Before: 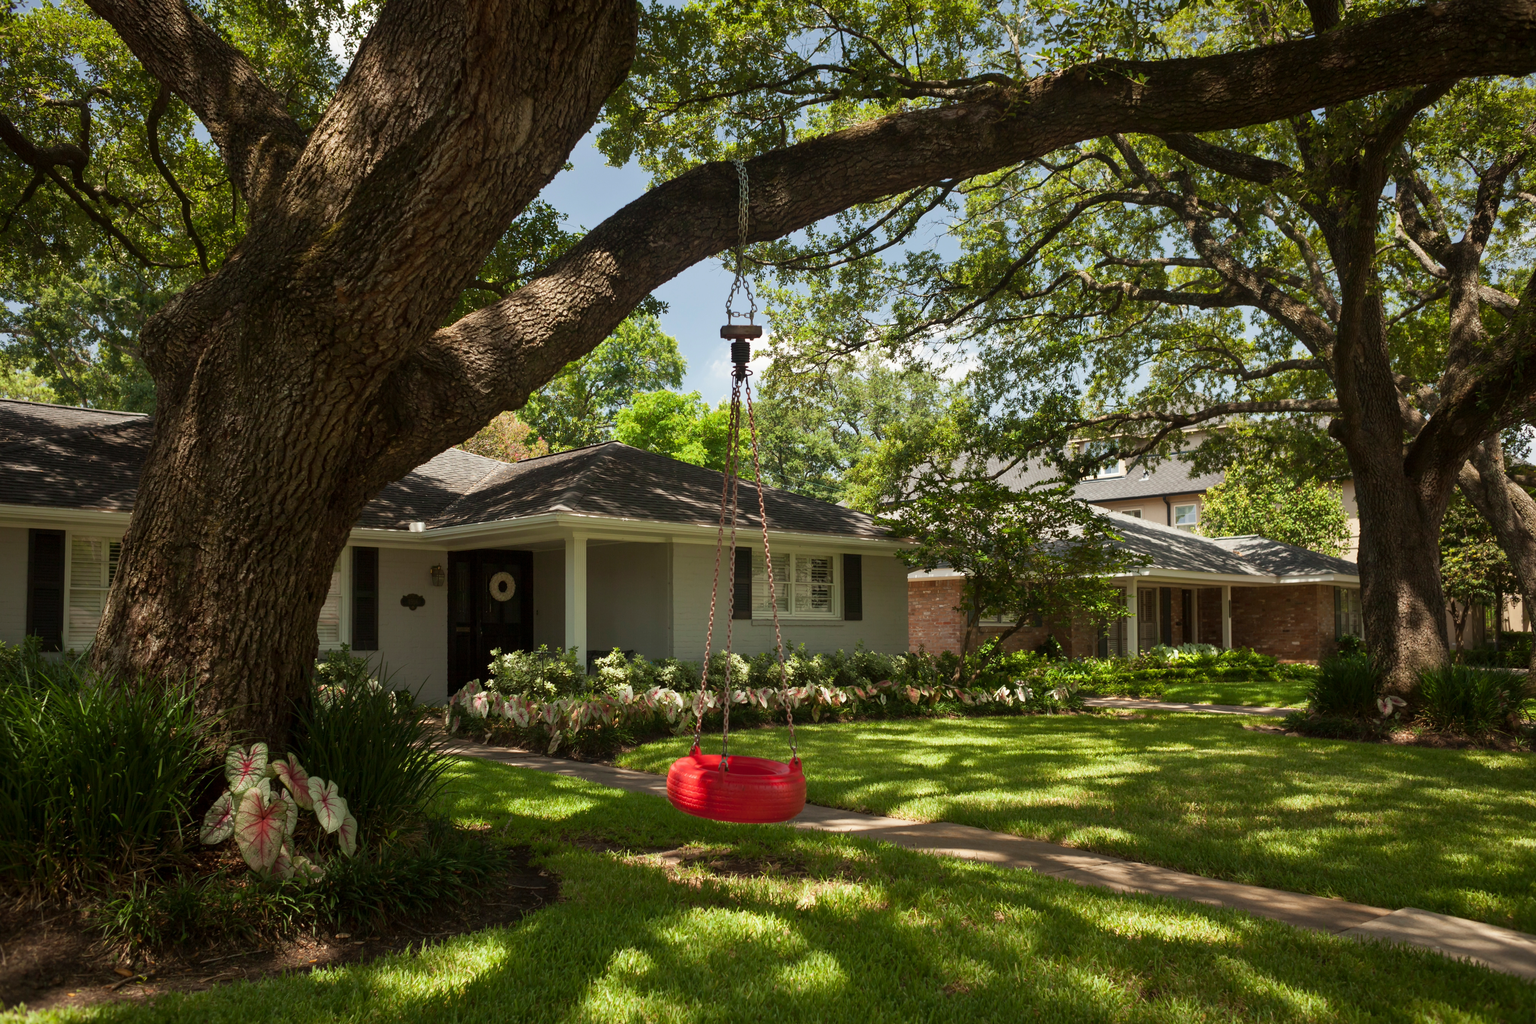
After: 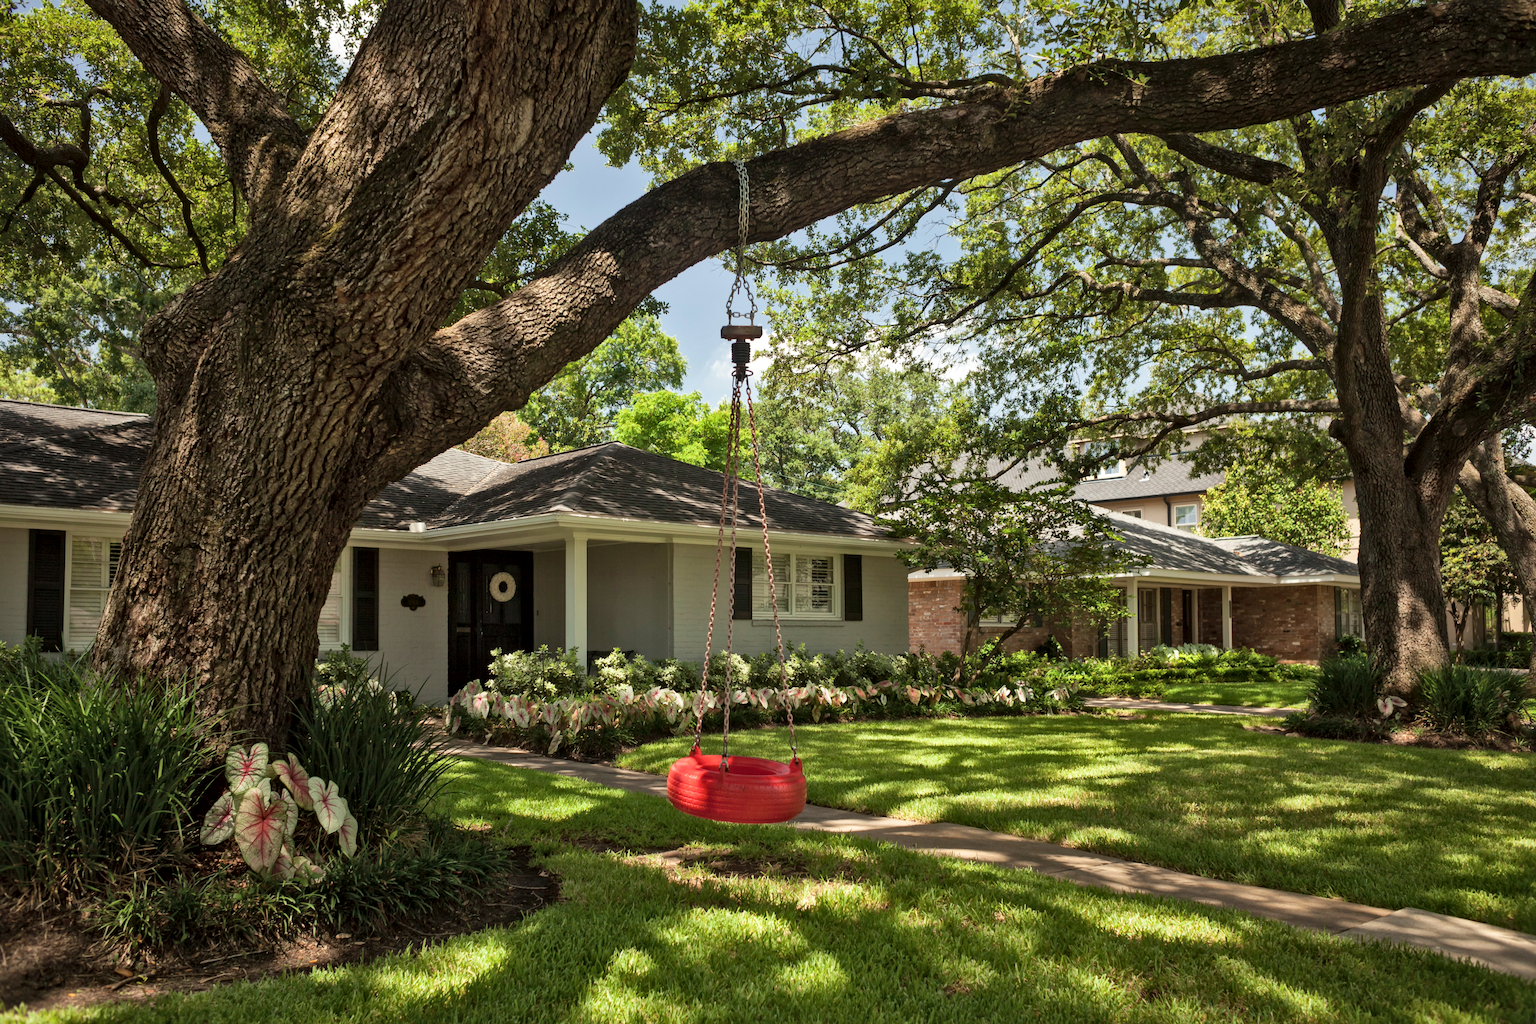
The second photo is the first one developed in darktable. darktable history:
local contrast: mode bilateral grid, contrast 20, coarseness 49, detail 148%, midtone range 0.2
shadows and highlights: shadows 37.33, highlights -27.78, soften with gaussian
contrast brightness saturation: contrast 0.048, brightness 0.068, saturation 0.01
